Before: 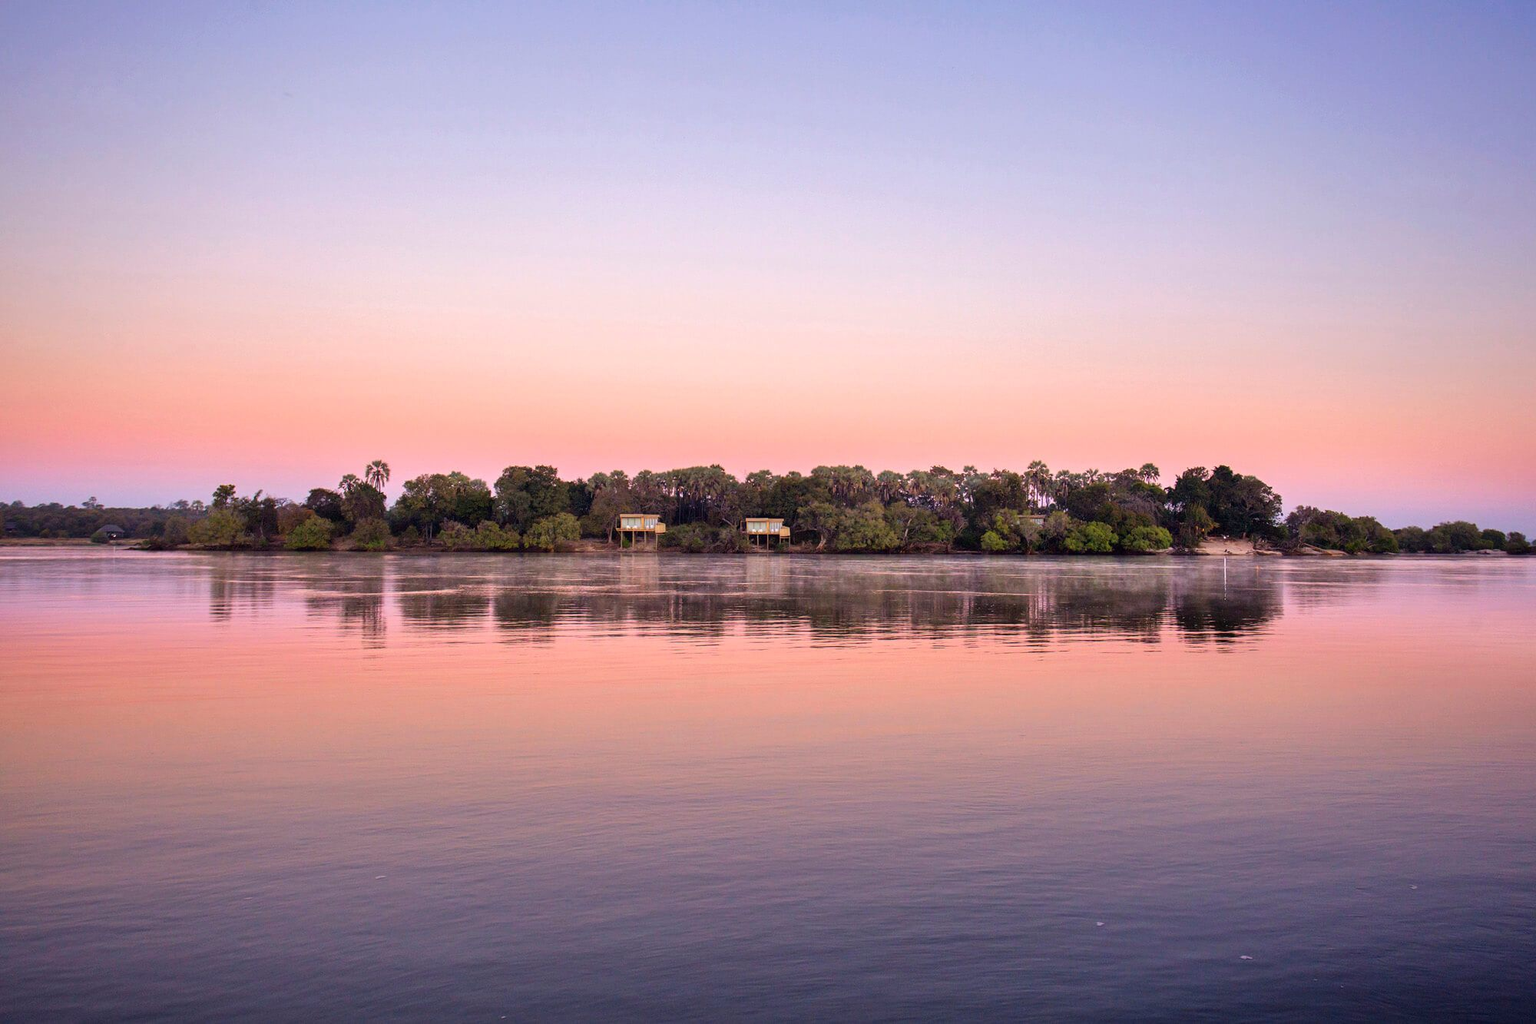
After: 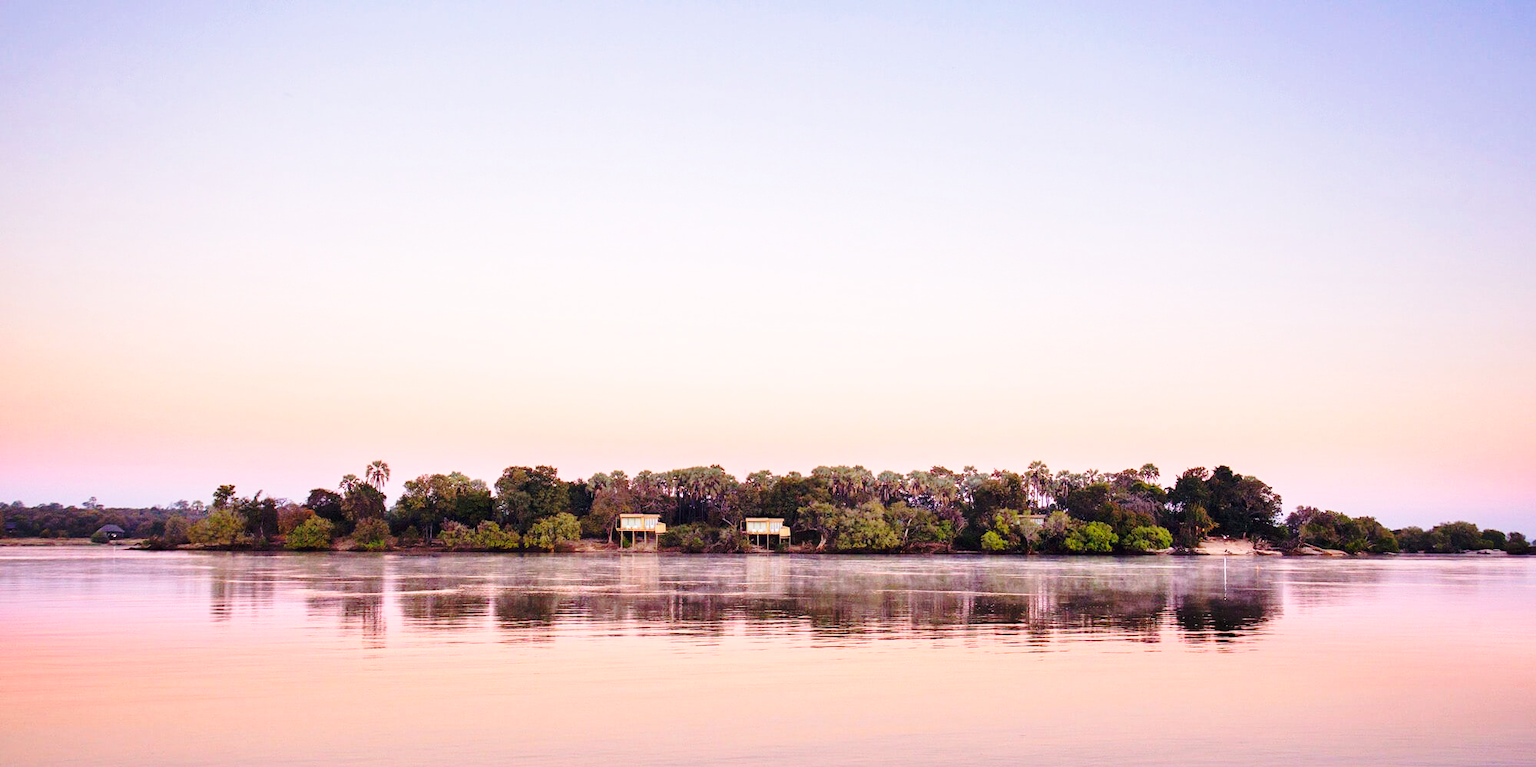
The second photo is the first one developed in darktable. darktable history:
base curve: curves: ch0 [(0, 0) (0.032, 0.037) (0.105, 0.228) (0.435, 0.76) (0.856, 0.983) (1, 1)], preserve colors none
crop: bottom 24.967%
